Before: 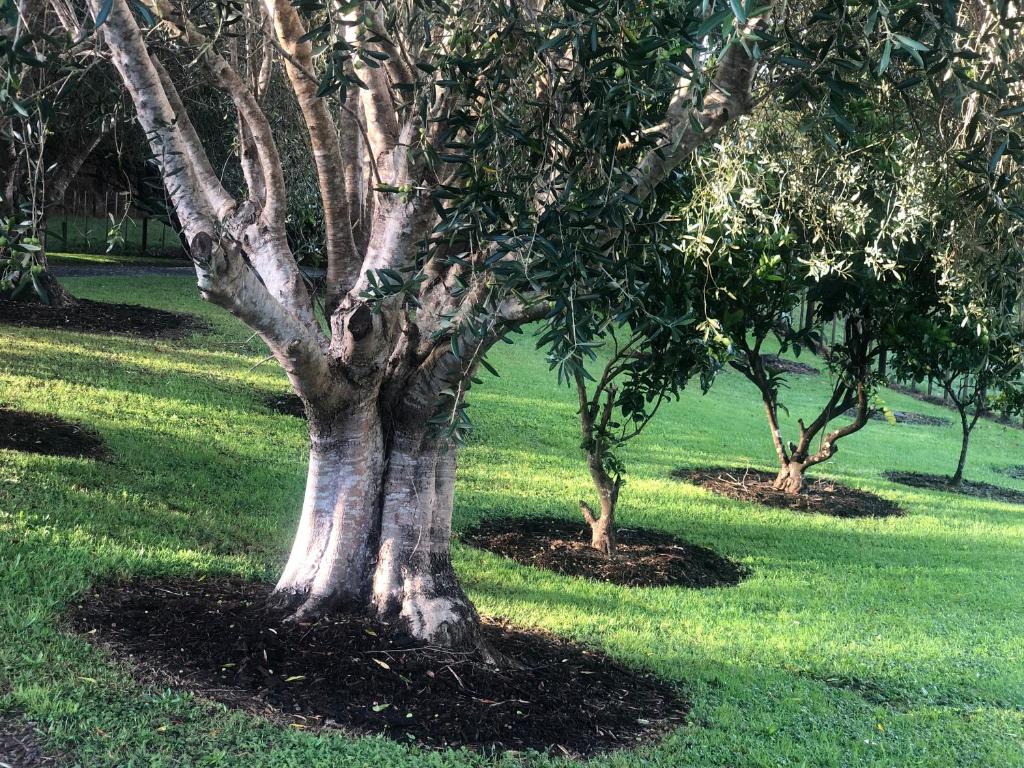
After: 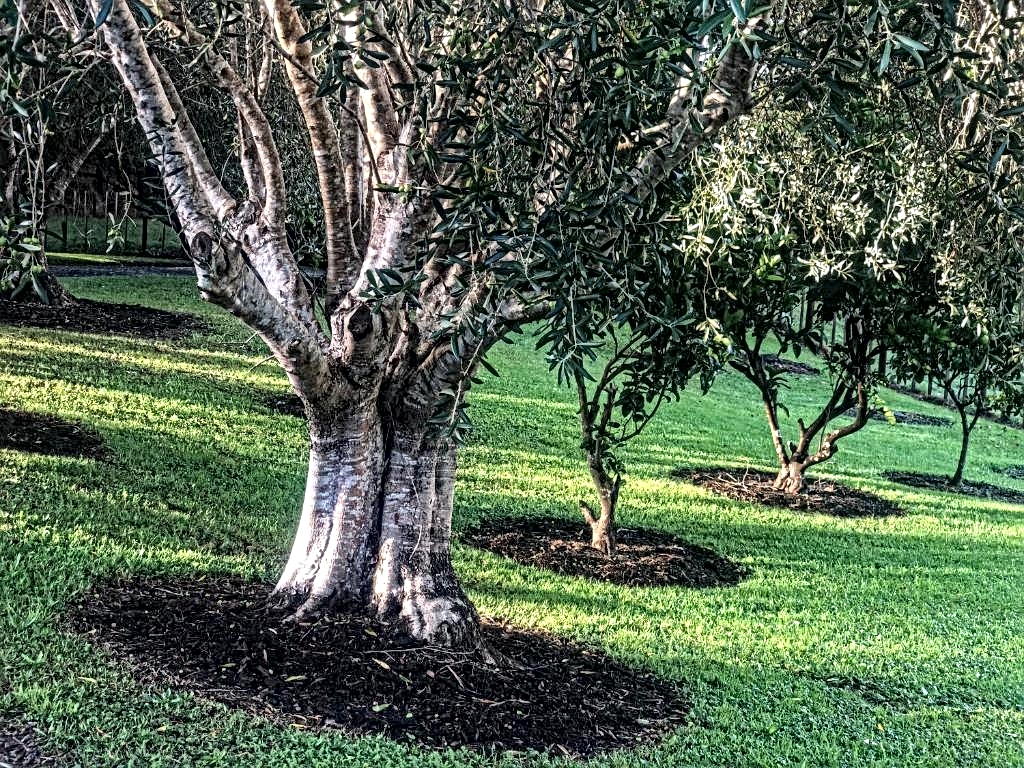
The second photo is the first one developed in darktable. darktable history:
haze removal: adaptive false
local contrast: mode bilateral grid, contrast 20, coarseness 4, detail 299%, midtone range 0.2
